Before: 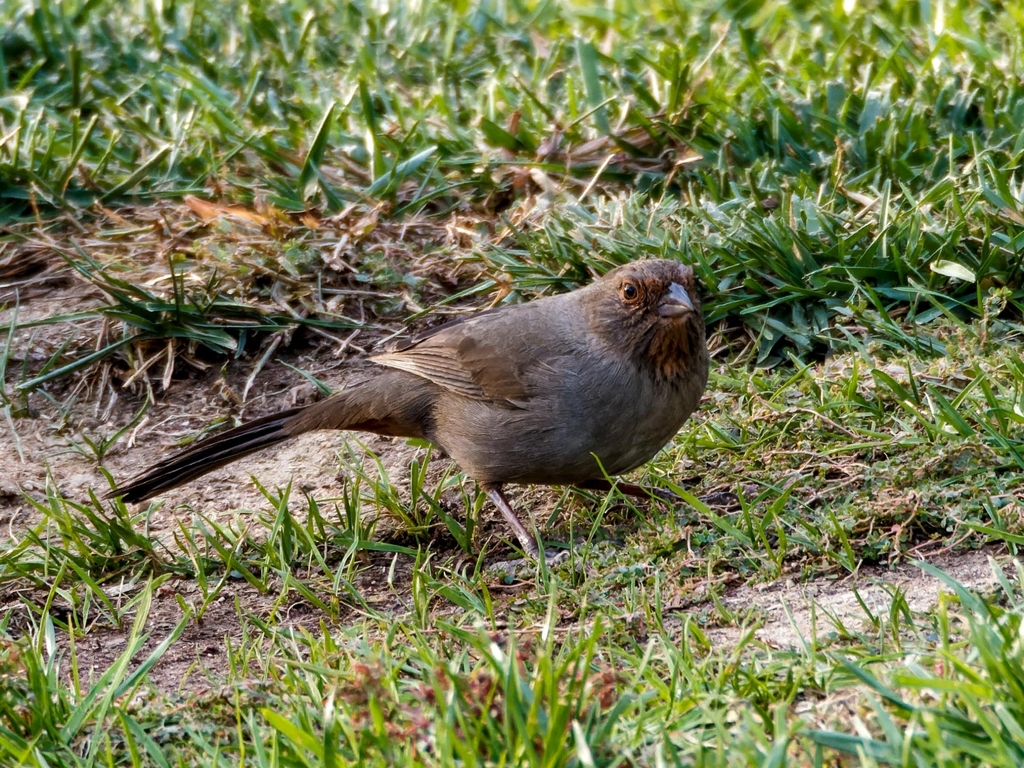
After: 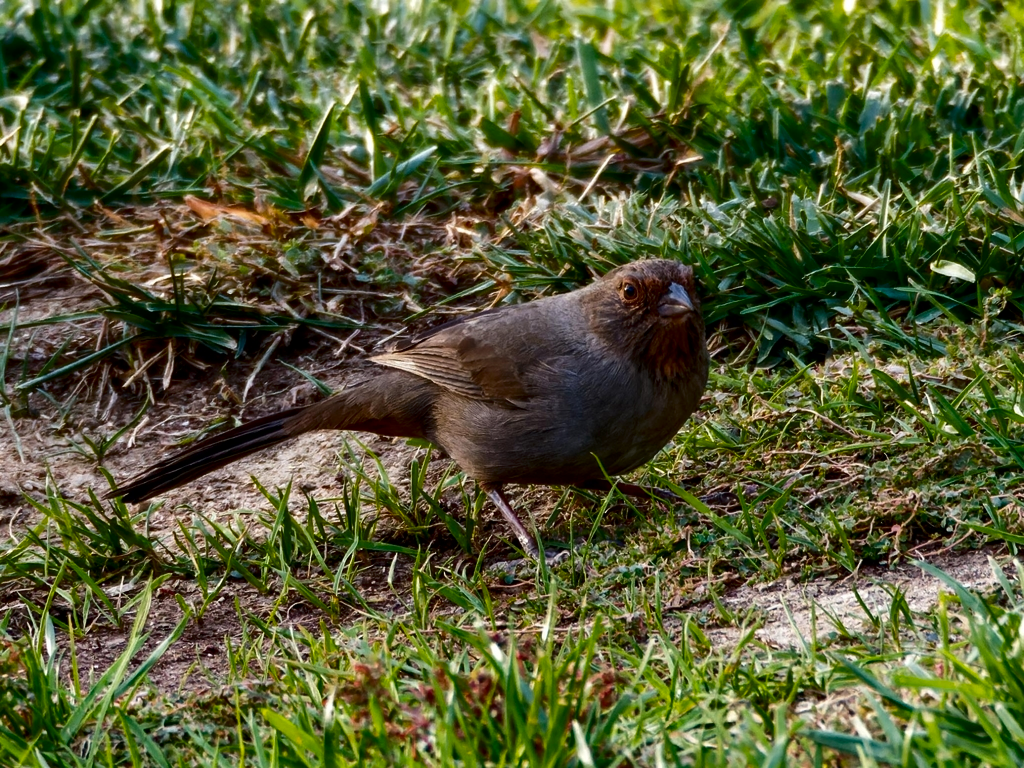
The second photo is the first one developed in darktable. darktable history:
contrast brightness saturation: contrast 0.097, brightness -0.255, saturation 0.142
